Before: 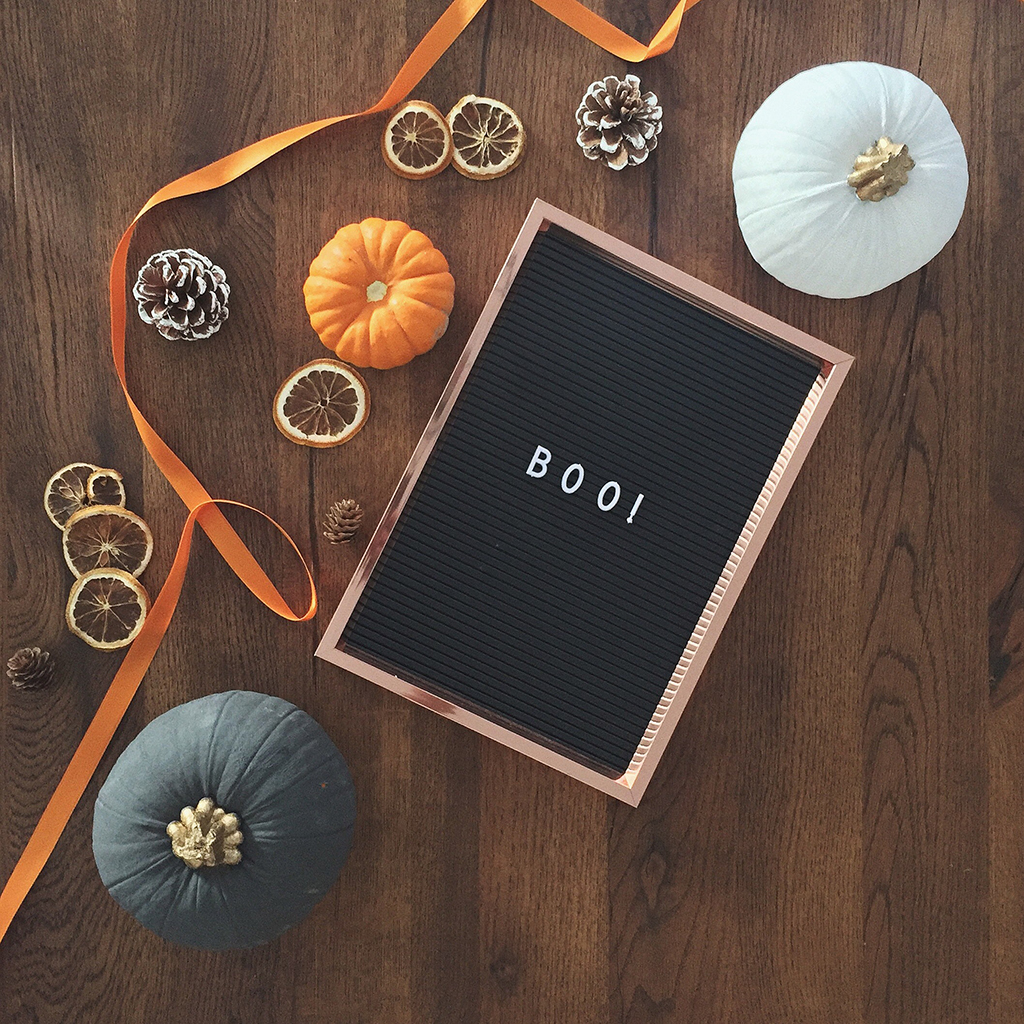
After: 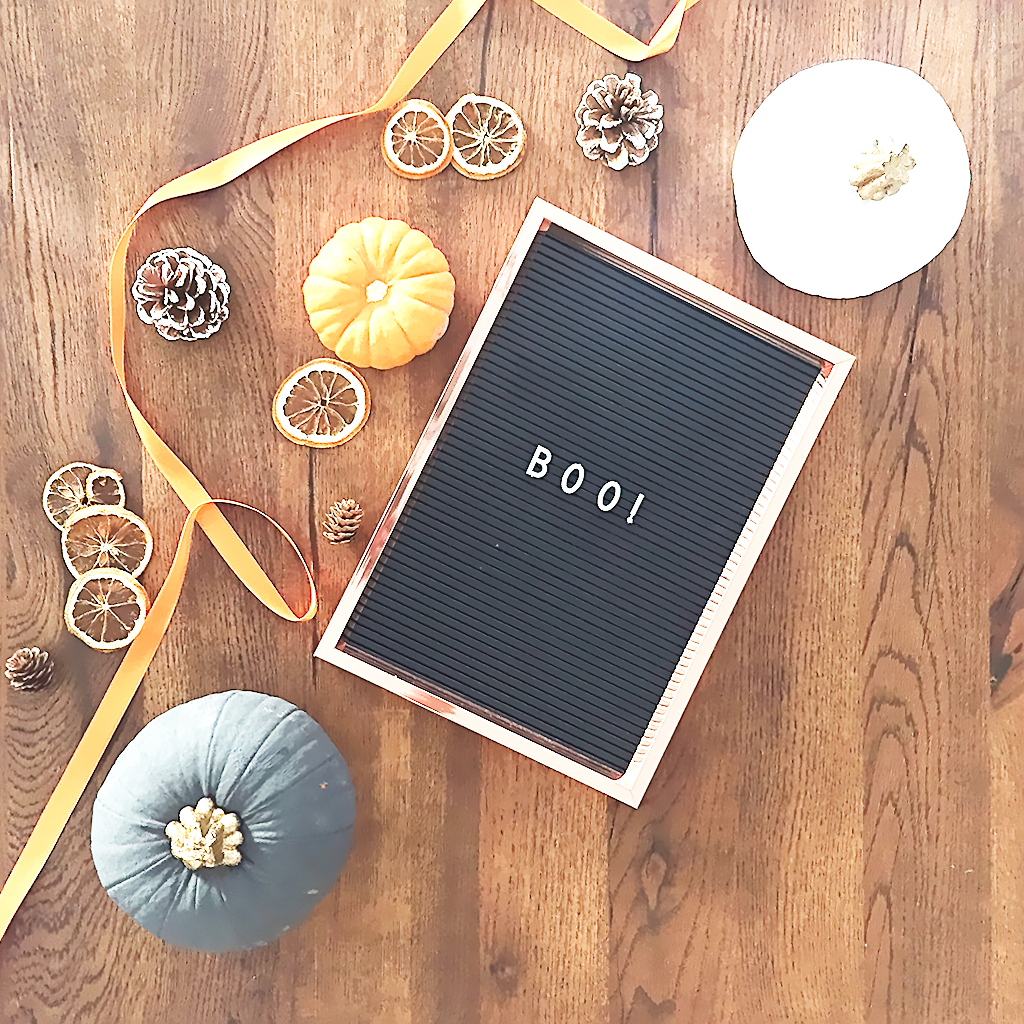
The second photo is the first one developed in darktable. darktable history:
lens correction: scale 1, crop 1, focal 35, aperture 7.1, distance 1000, camera "Canon EOS 6D", lens "Sigma 35mm f/1.4 DG HSM"
base curve: curves: ch0 [(0, 0.003) (0.001, 0.002) (0.006, 0.004) (0.02, 0.022) (0.048, 0.086) (0.094, 0.234) (0.162, 0.431) (0.258, 0.629) (0.385, 0.8) (0.548, 0.918) (0.751, 0.988) (1, 1)], preserve colors none
sharpen: on, module defaults
exposure: exposure 0.785 EV, compensate highlight preservation false
denoise (profiled): central pixel weight 0, a [-1, 0, 0], b [0, 0, 0], mode non-local means, y [[0, 0, 0.5 ×5] ×4, [0.5 ×7], [0.5 ×7]], fix various bugs in algorithm false, upgrade profiled transform false, color mode RGB, compensate highlight preservation false
